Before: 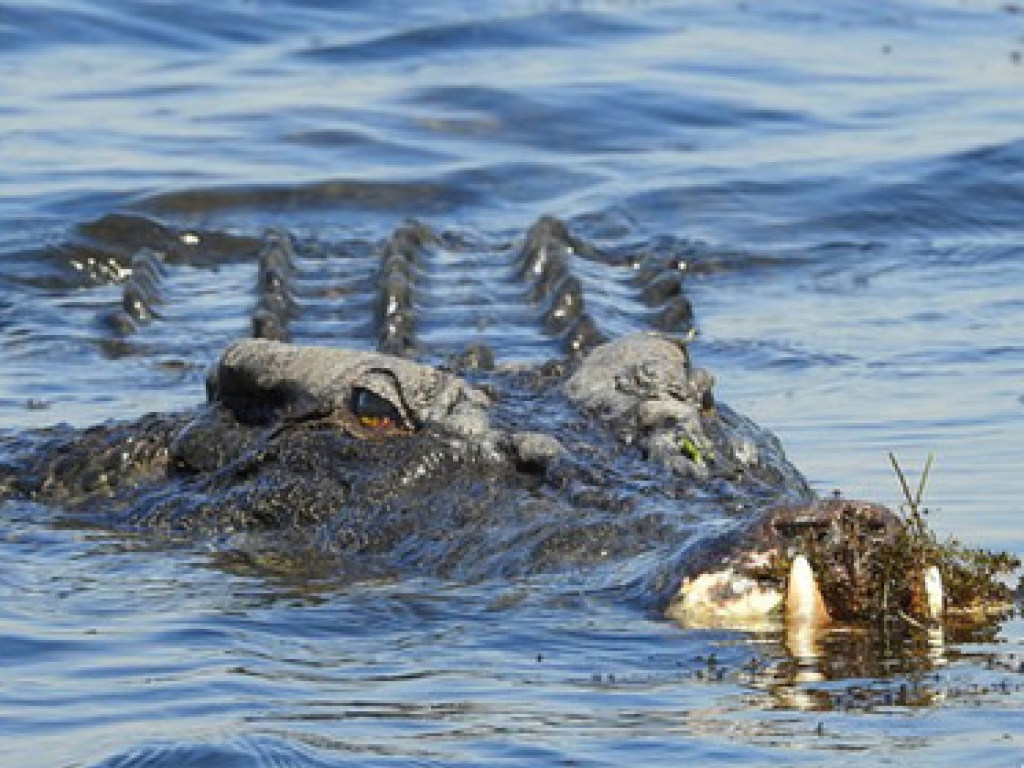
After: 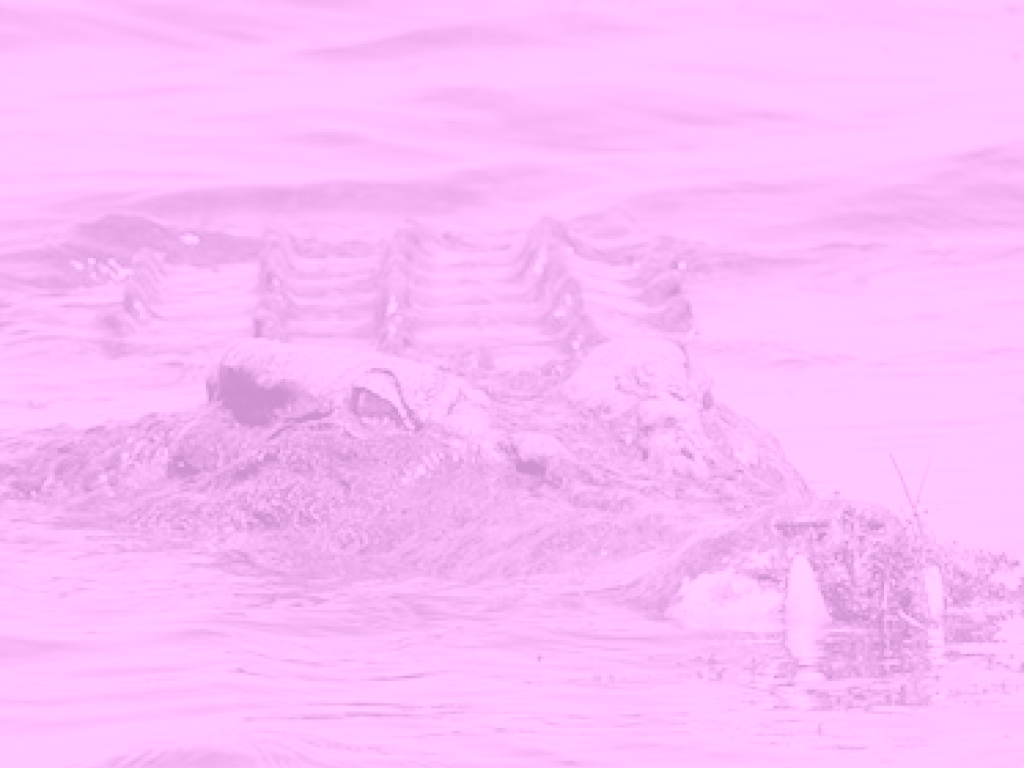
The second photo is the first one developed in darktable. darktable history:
colorize: hue 331.2°, saturation 75%, source mix 30.28%, lightness 70.52%, version 1
contrast brightness saturation: saturation 0.13
filmic rgb: black relative exposure -7 EV, white relative exposure 6 EV, threshold 3 EV, target black luminance 0%, hardness 2.73, latitude 61.22%, contrast 0.691, highlights saturation mix 10%, shadows ↔ highlights balance -0.073%, preserve chrominance no, color science v4 (2020), iterations of high-quality reconstruction 10, contrast in shadows soft, contrast in highlights soft, enable highlight reconstruction true
